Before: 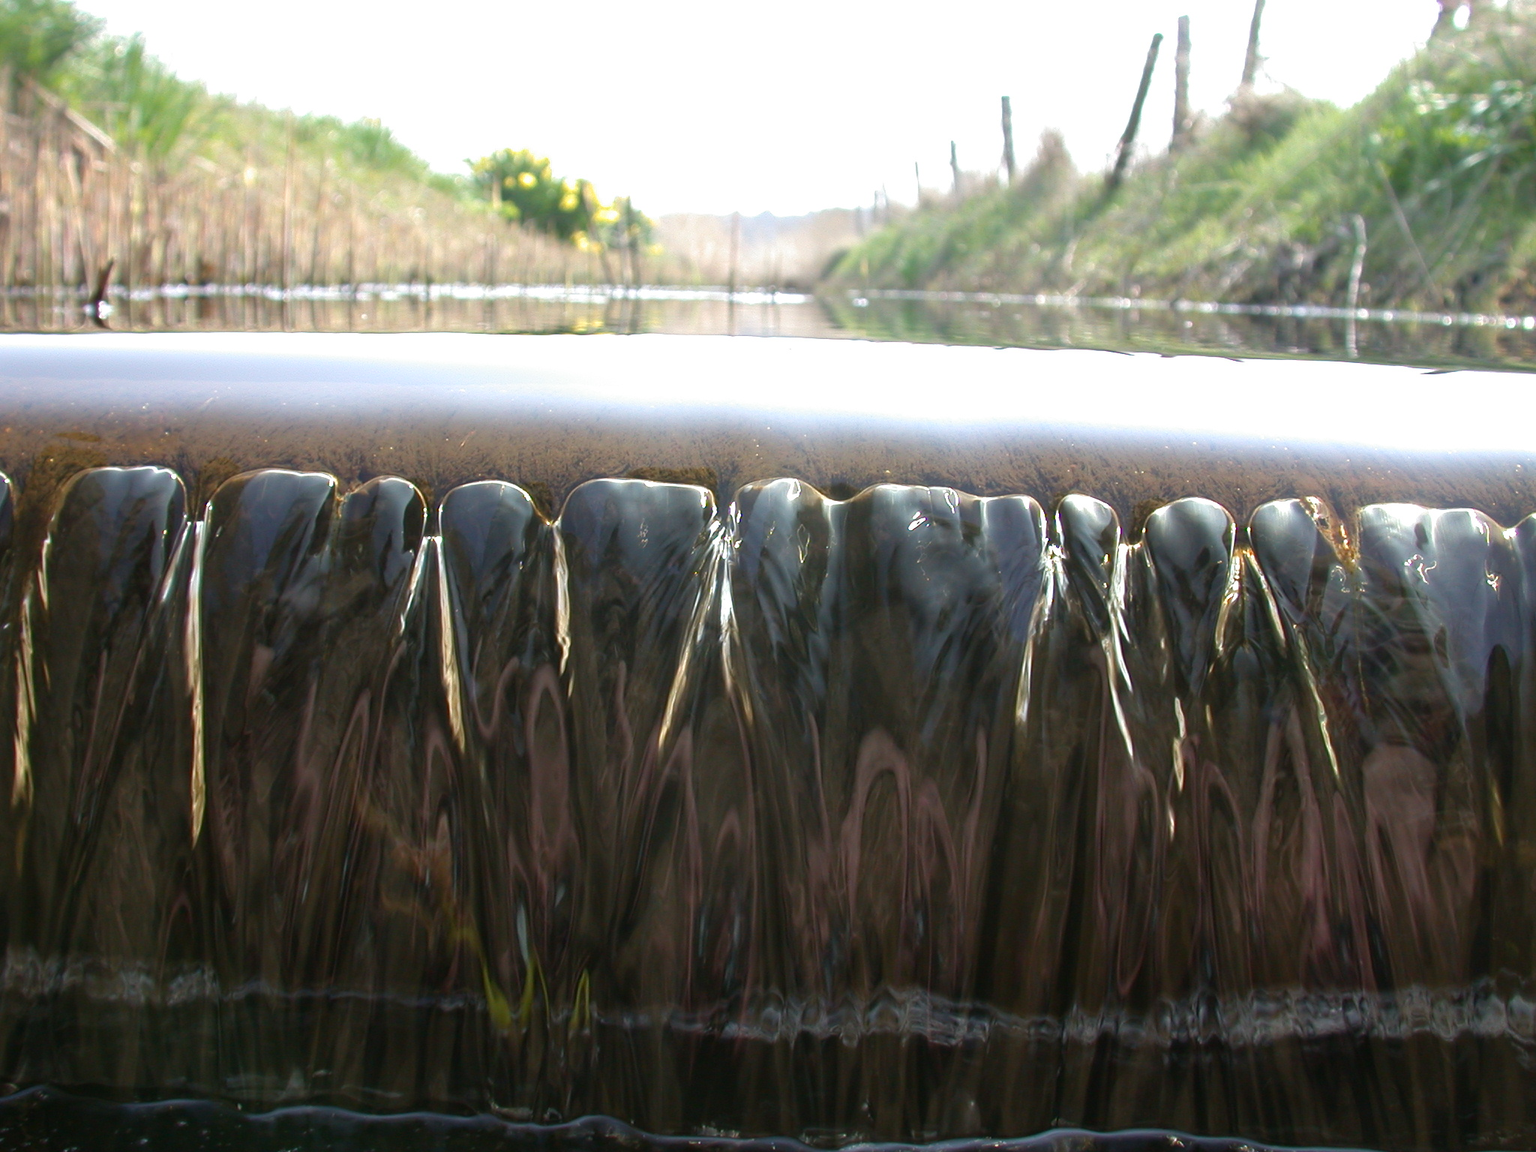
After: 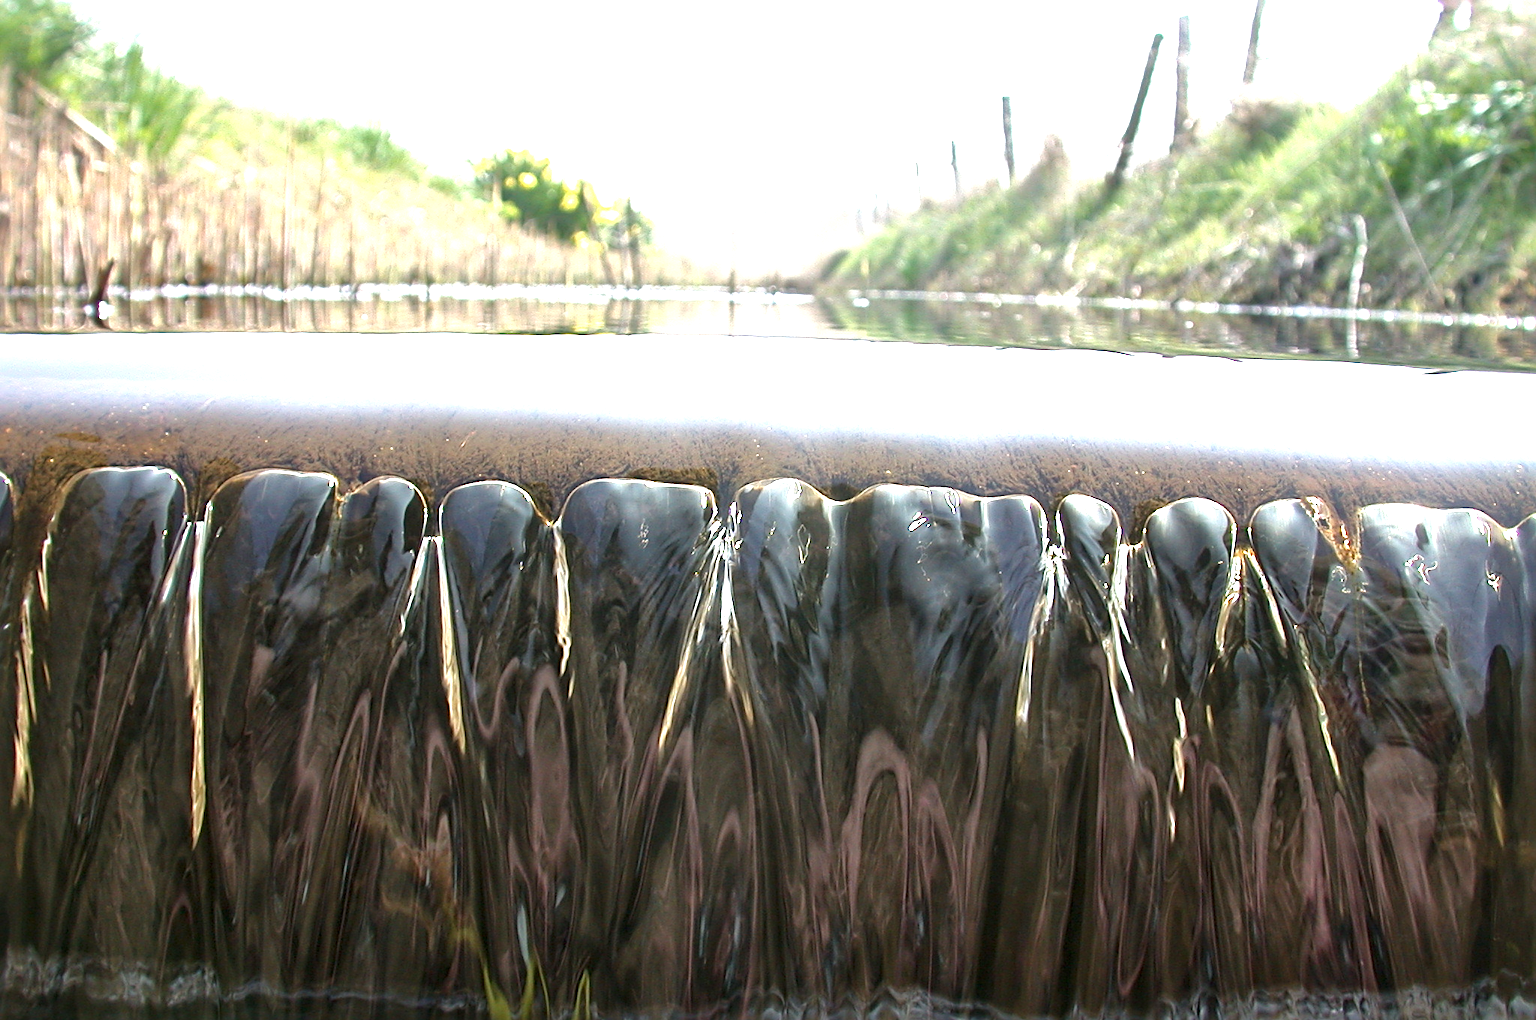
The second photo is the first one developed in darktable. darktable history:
crop and rotate: top 0%, bottom 11.441%
exposure: black level correction 0, exposure 0.696 EV, compensate exposure bias true, compensate highlight preservation false
sharpen: radius 3.1
local contrast: mode bilateral grid, contrast 20, coarseness 50, detail 150%, midtone range 0.2
